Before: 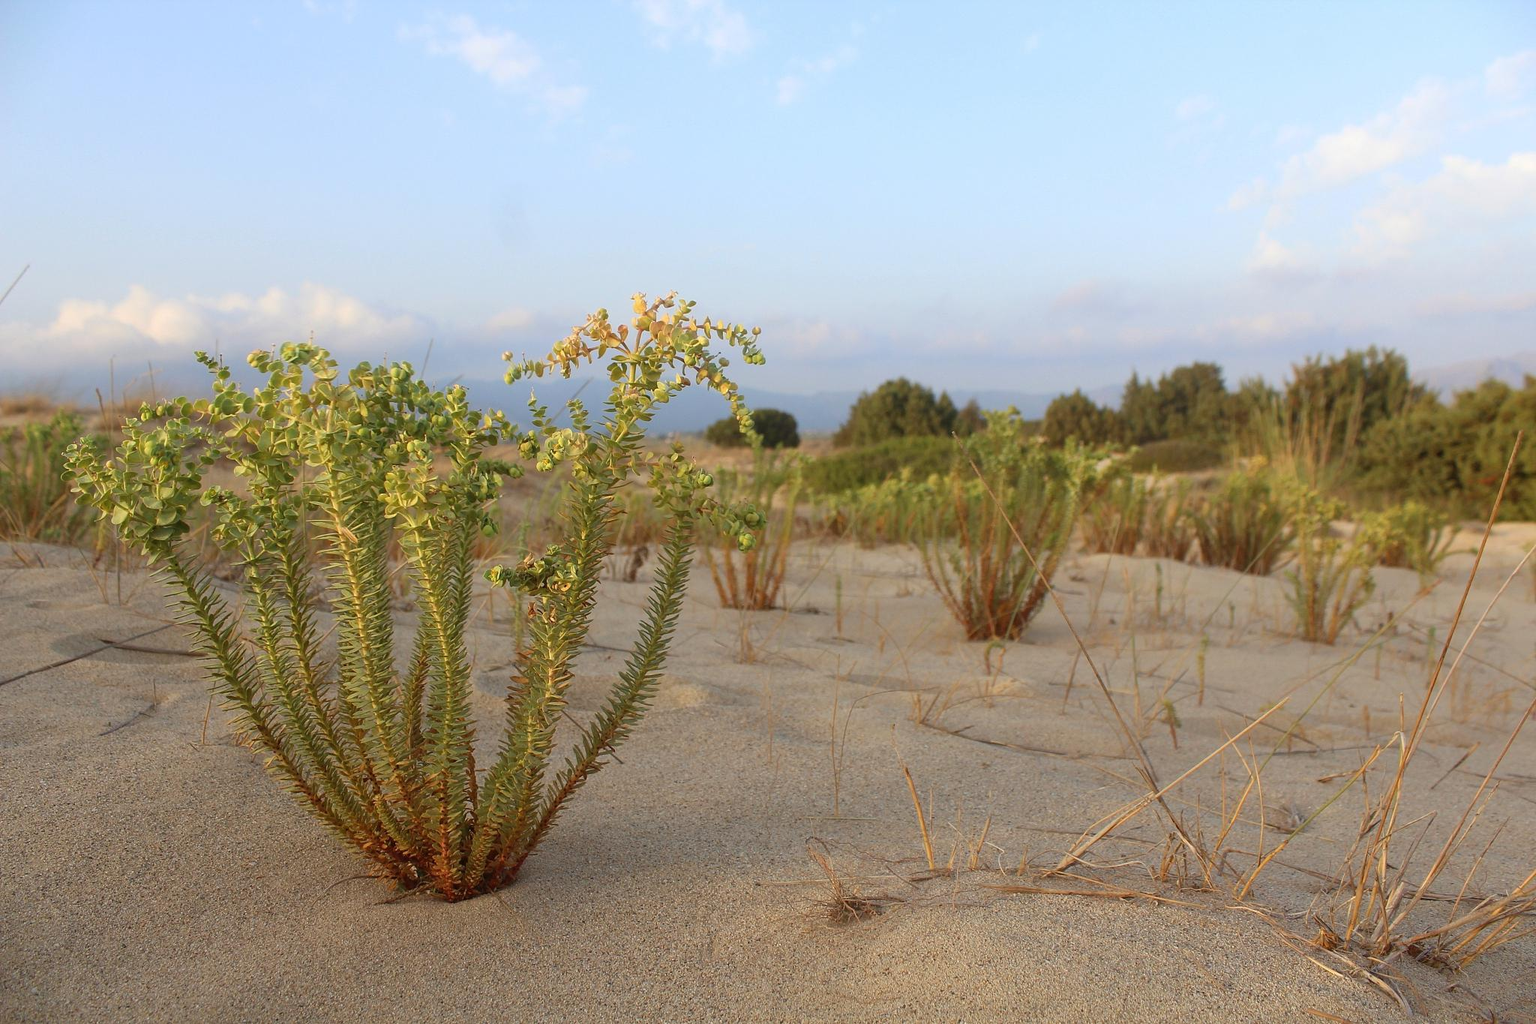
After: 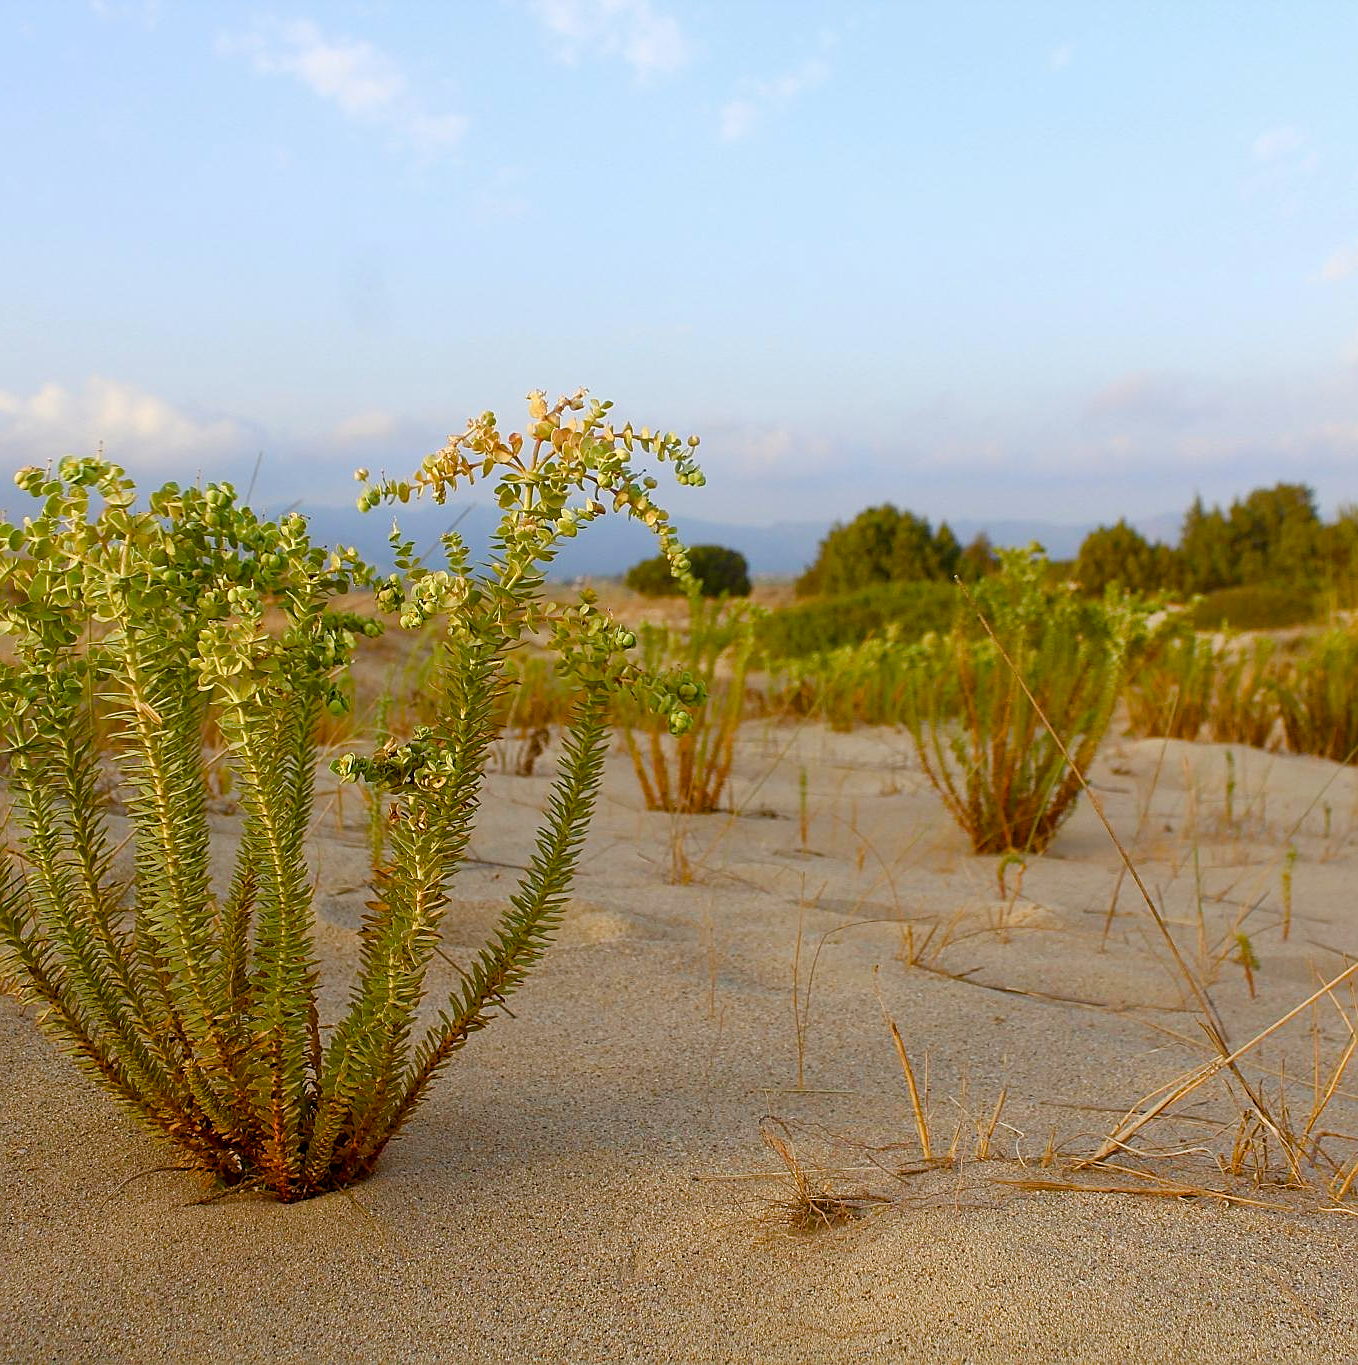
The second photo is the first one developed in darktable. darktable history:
sharpen: on, module defaults
crop: left 15.423%, right 17.789%
color balance rgb: global offset › luminance -0.512%, linear chroma grading › global chroma 15.408%, perceptual saturation grading › global saturation 0.914%, perceptual saturation grading › highlights -29.786%, perceptual saturation grading › mid-tones 29.105%, perceptual saturation grading › shadows 59.088%, global vibrance 15.104%
